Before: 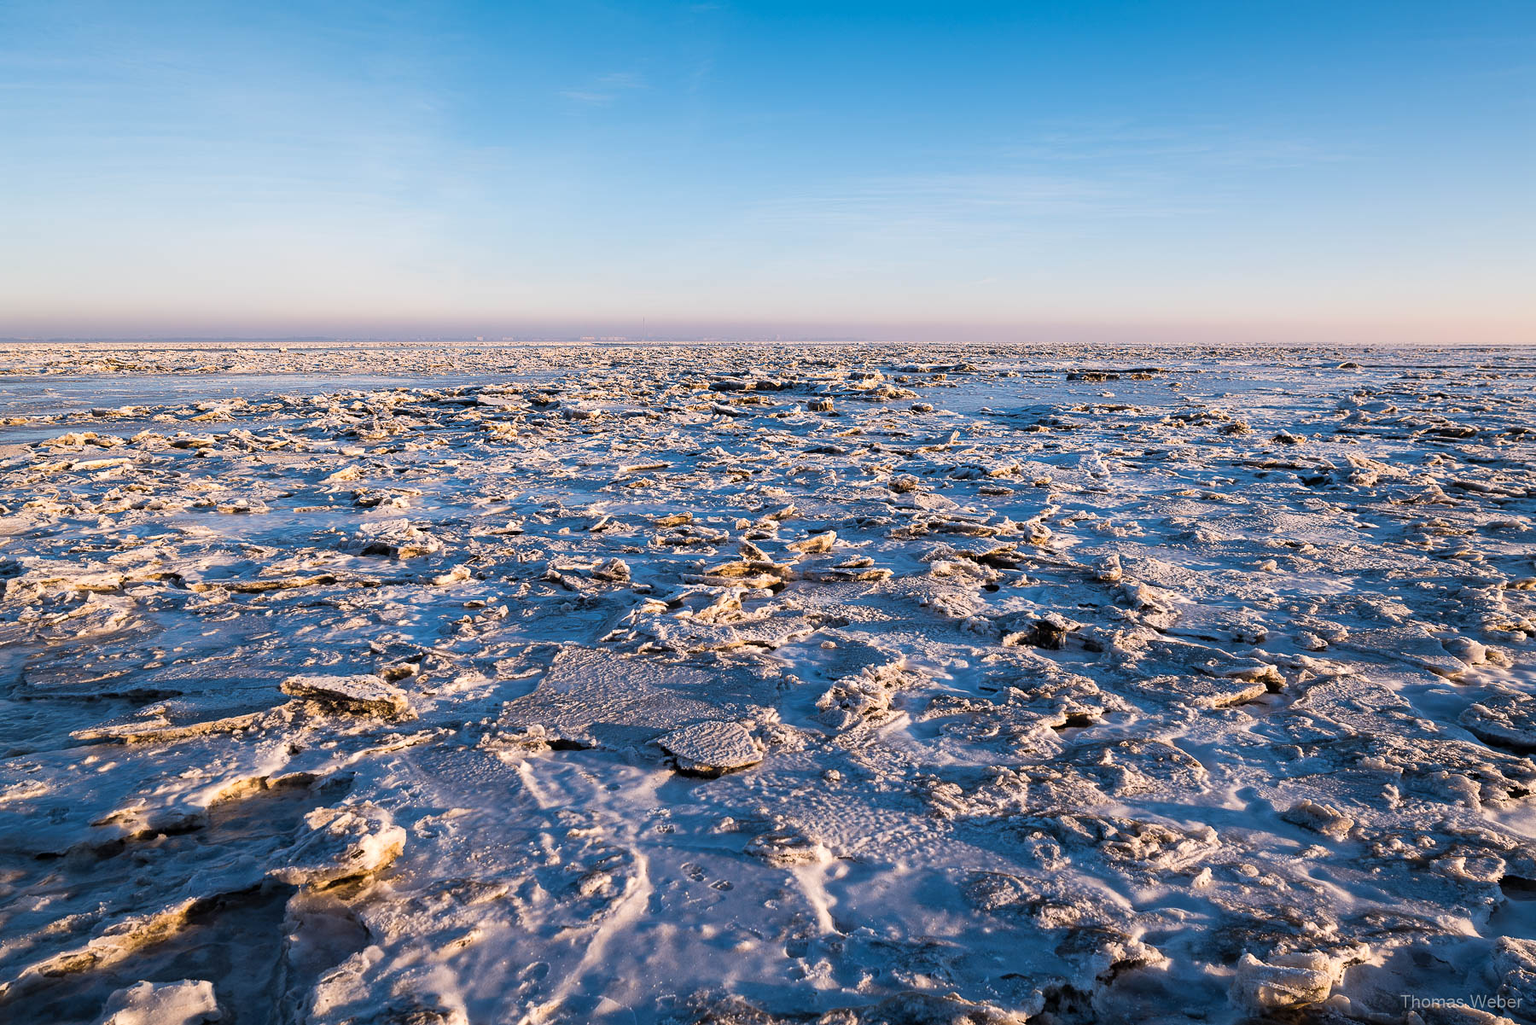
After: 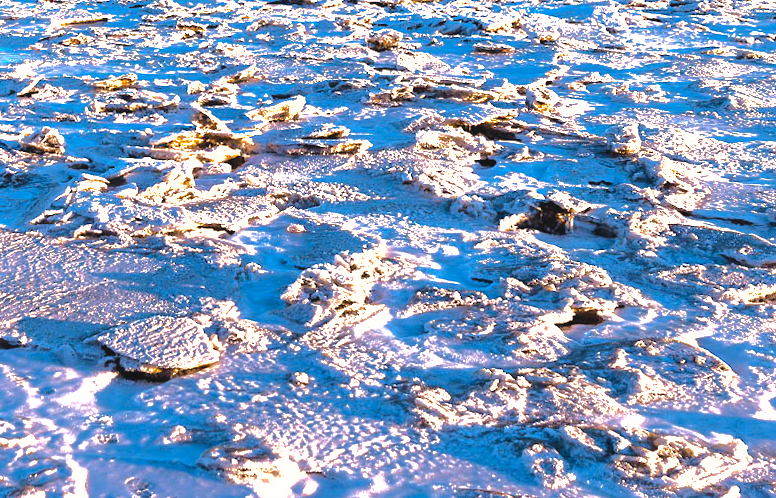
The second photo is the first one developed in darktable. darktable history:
color balance rgb: perceptual saturation grading › global saturation 20%, perceptual saturation grading › highlights -25%, perceptual saturation grading › shadows 25%
shadows and highlights: shadows 25, highlights -70
tone equalizer: -8 EV -0.417 EV, -7 EV -0.389 EV, -6 EV -0.333 EV, -5 EV -0.222 EV, -3 EV 0.222 EV, -2 EV 0.333 EV, -1 EV 0.389 EV, +0 EV 0.417 EV, edges refinement/feathering 500, mask exposure compensation -1.57 EV, preserve details no
exposure: exposure 1.223 EV, compensate highlight preservation false
rotate and perspective: lens shift (vertical) 0.048, lens shift (horizontal) -0.024, automatic cropping off
velvia: on, module defaults
contrast brightness saturation: contrast -0.11
crop: left 37.221%, top 45.169%, right 20.63%, bottom 13.777%
